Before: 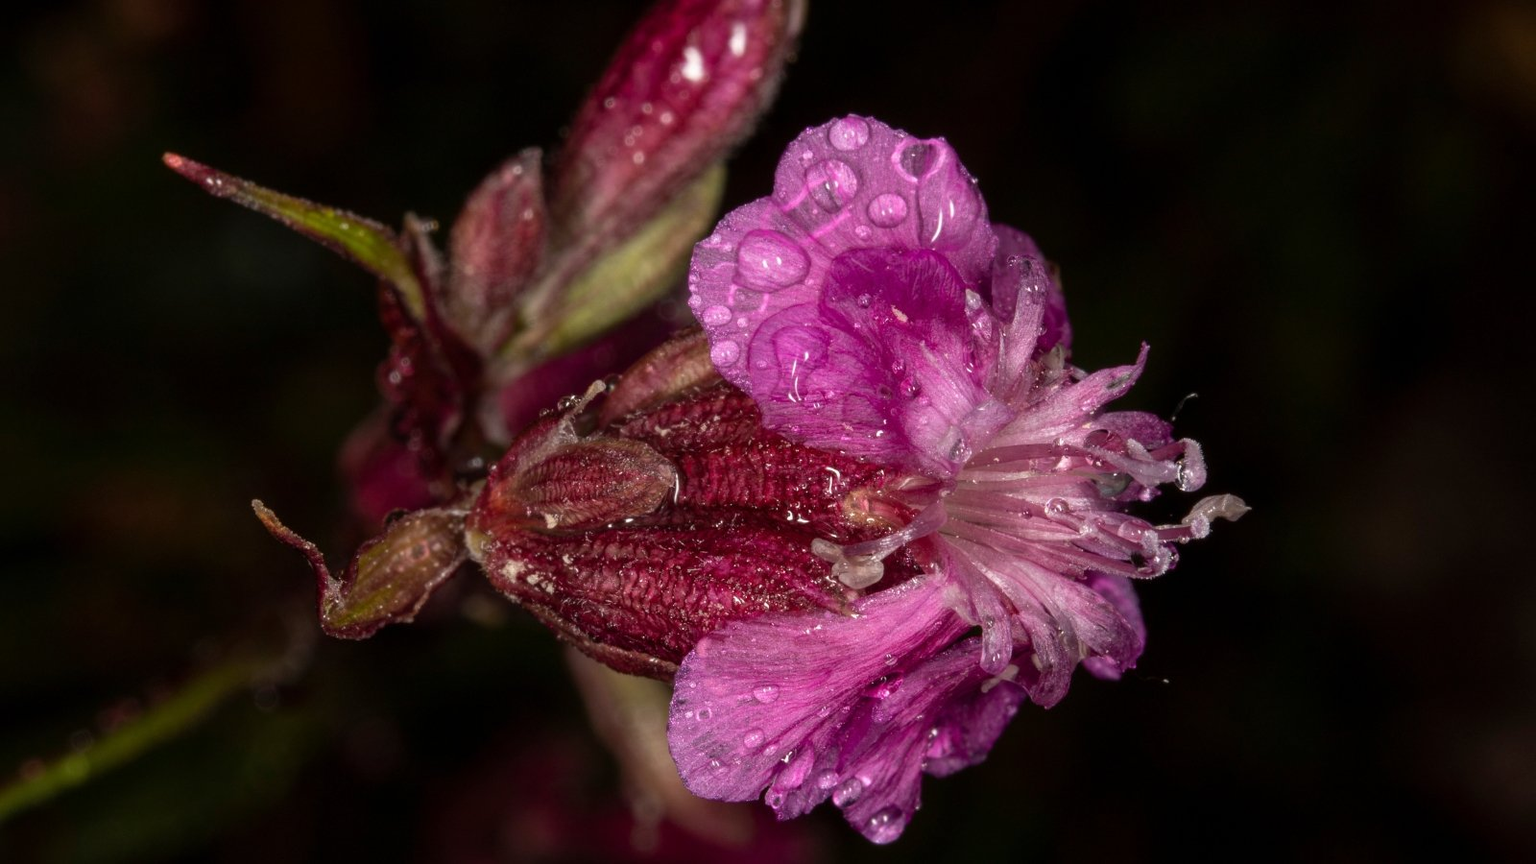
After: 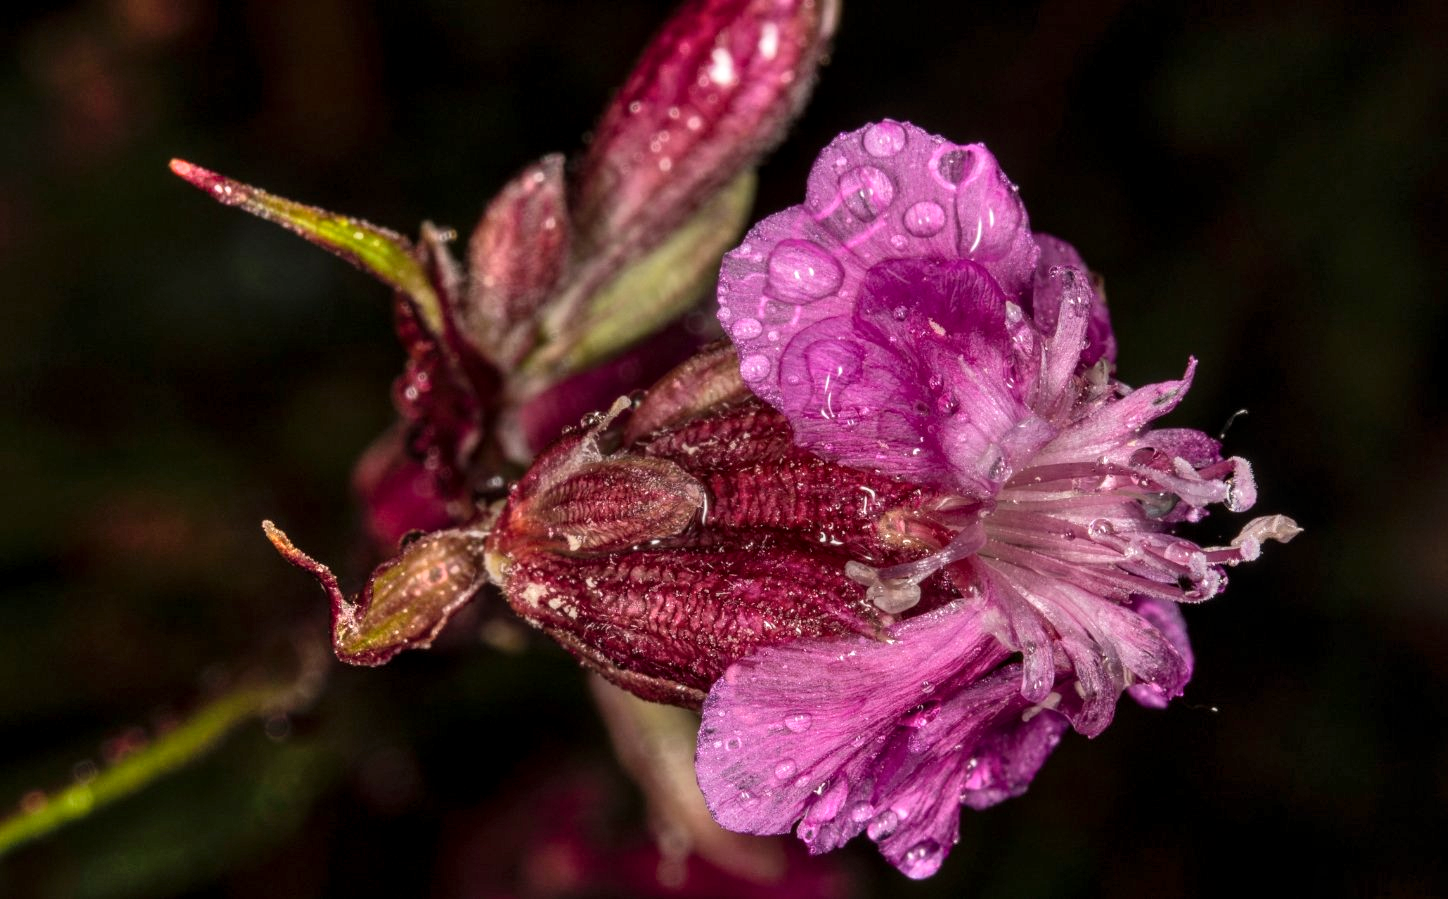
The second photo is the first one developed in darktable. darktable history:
shadows and highlights: low approximation 0.01, soften with gaussian
local contrast: on, module defaults
crop: right 9.486%, bottom 0.016%
